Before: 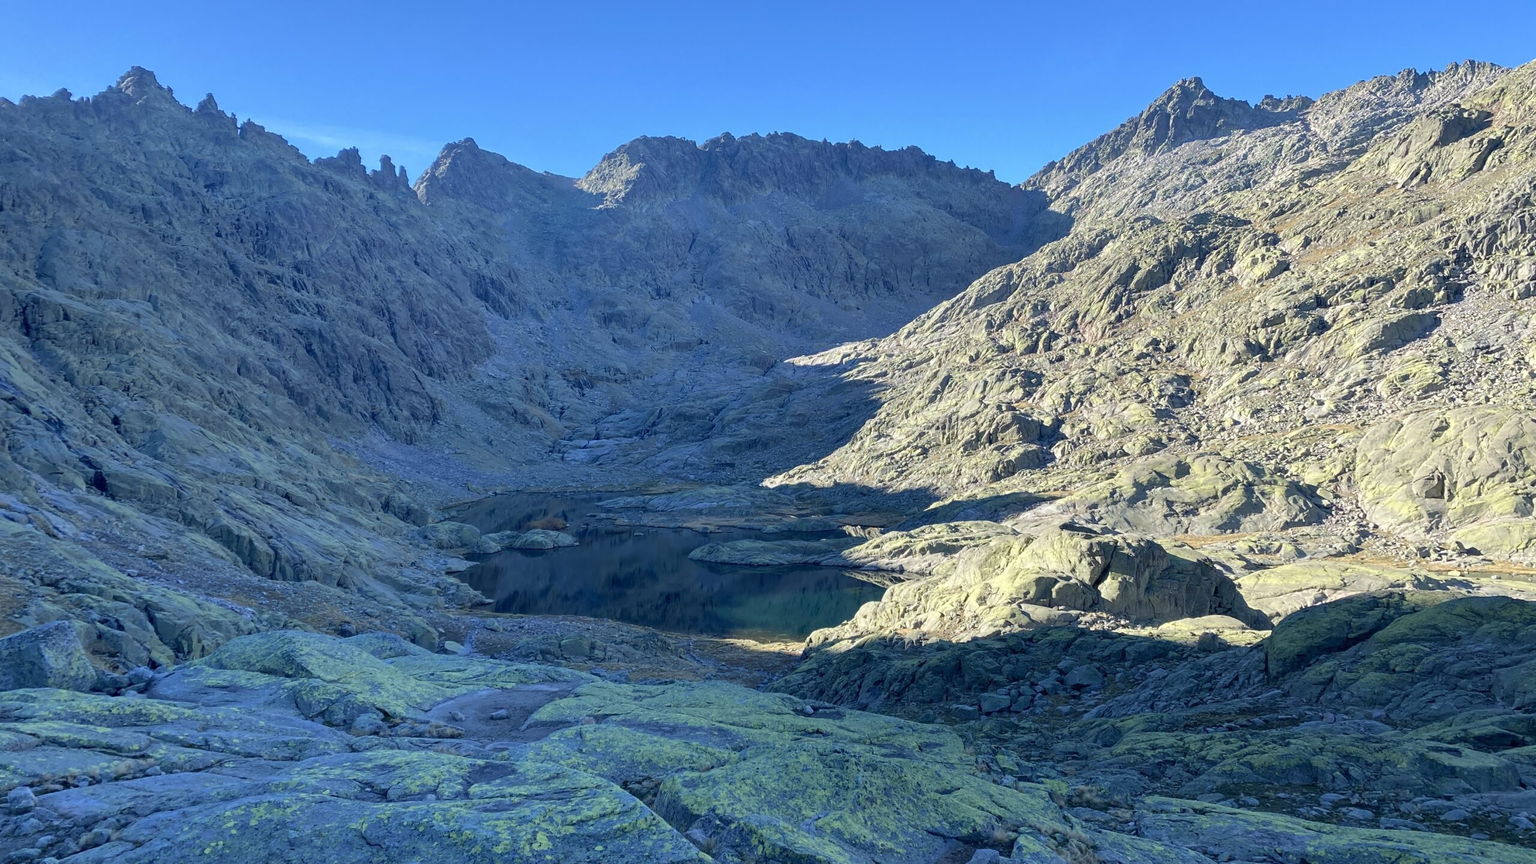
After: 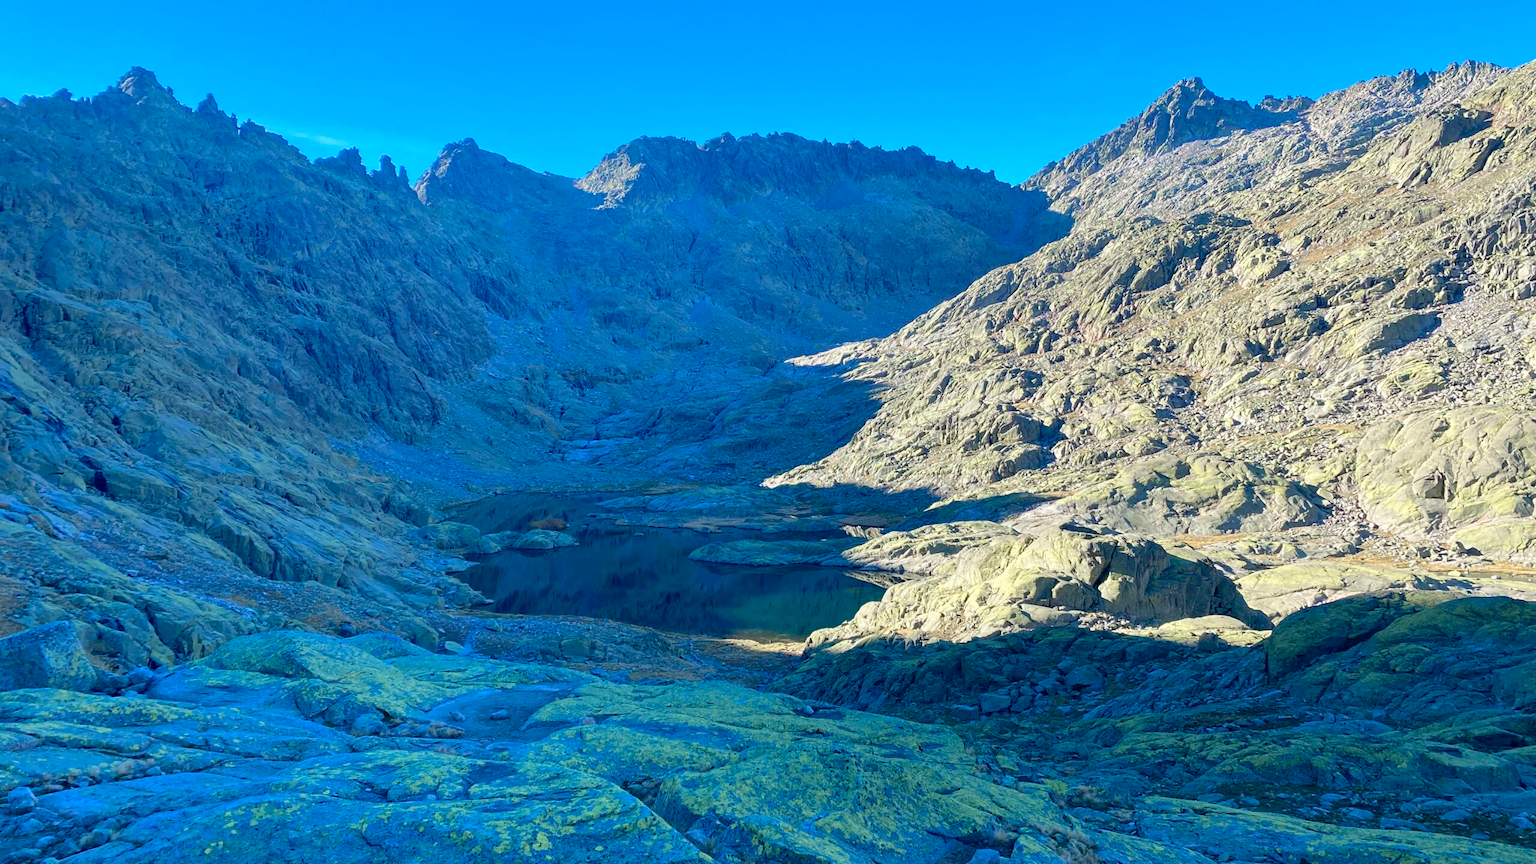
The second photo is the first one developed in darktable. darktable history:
color zones: curves: ch1 [(0.25, 0.5) (0.747, 0.71)]
tone curve: curves: ch0 [(0, 0) (0.003, 0.003) (0.011, 0.012) (0.025, 0.026) (0.044, 0.046) (0.069, 0.072) (0.1, 0.104) (0.136, 0.141) (0.177, 0.184) (0.224, 0.233) (0.277, 0.288) (0.335, 0.348) (0.399, 0.414) (0.468, 0.486) (0.543, 0.564) (0.623, 0.647) (0.709, 0.736) (0.801, 0.831) (0.898, 0.921) (1, 1)], preserve colors none
